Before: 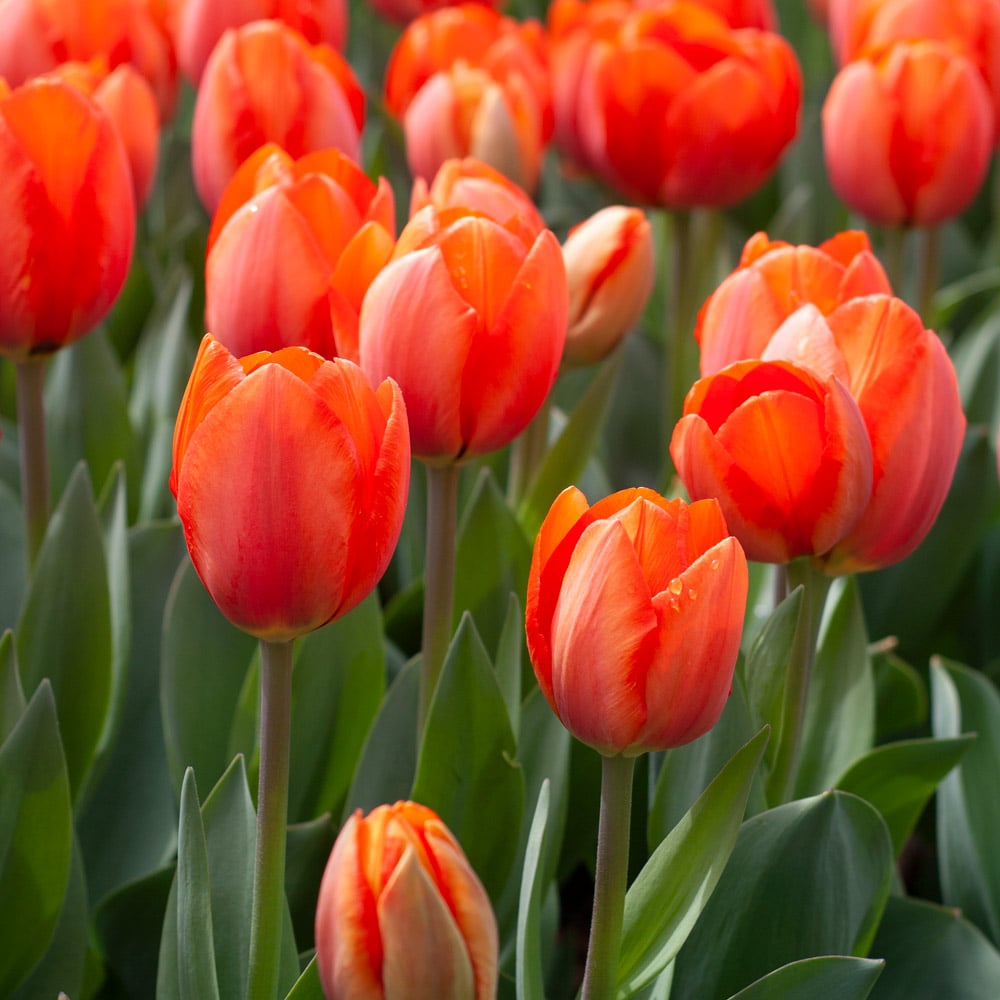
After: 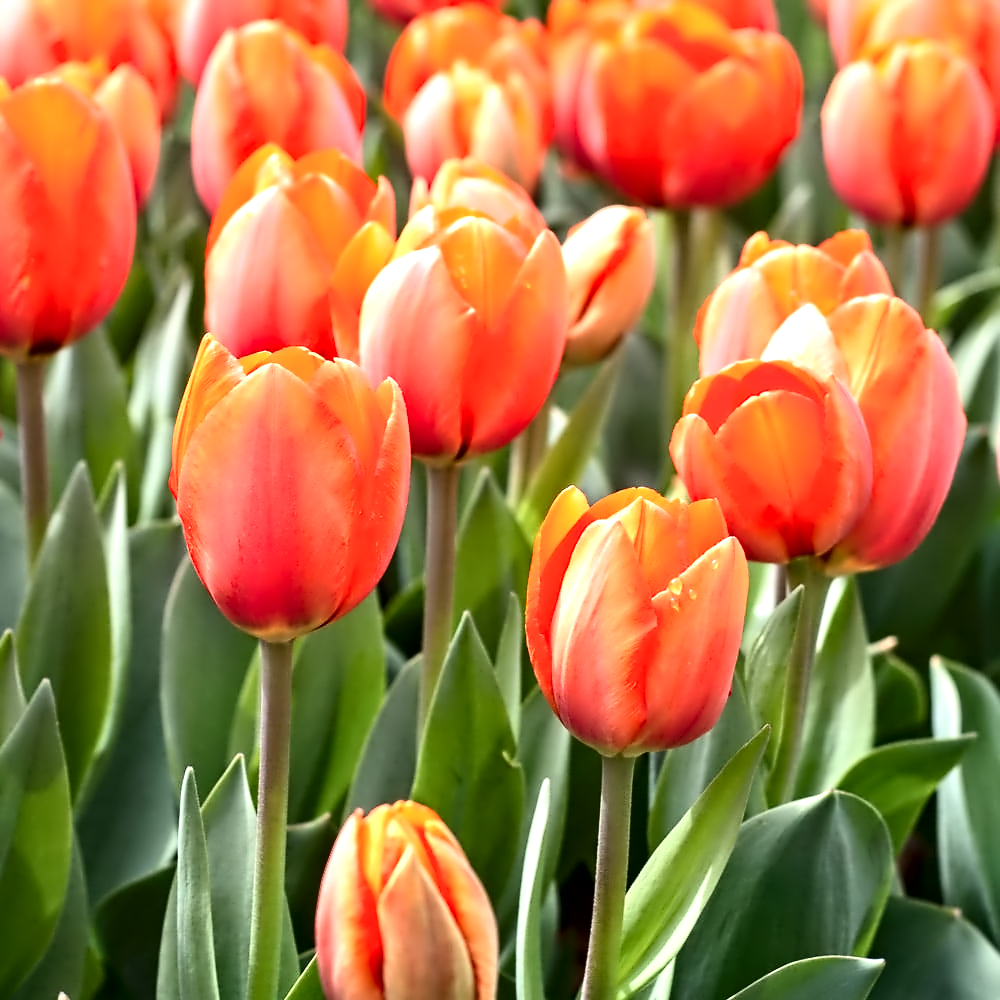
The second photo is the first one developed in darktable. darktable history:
contrast brightness saturation: contrast 0.22
contrast equalizer: octaves 7, y [[0.5, 0.542, 0.583, 0.625, 0.667, 0.708], [0.5 ×6], [0.5 ×6], [0, 0.033, 0.067, 0.1, 0.133, 0.167], [0, 0.05, 0.1, 0.15, 0.2, 0.25]]
exposure: black level correction 0, exposure 1.2 EV, compensate highlight preservation false
